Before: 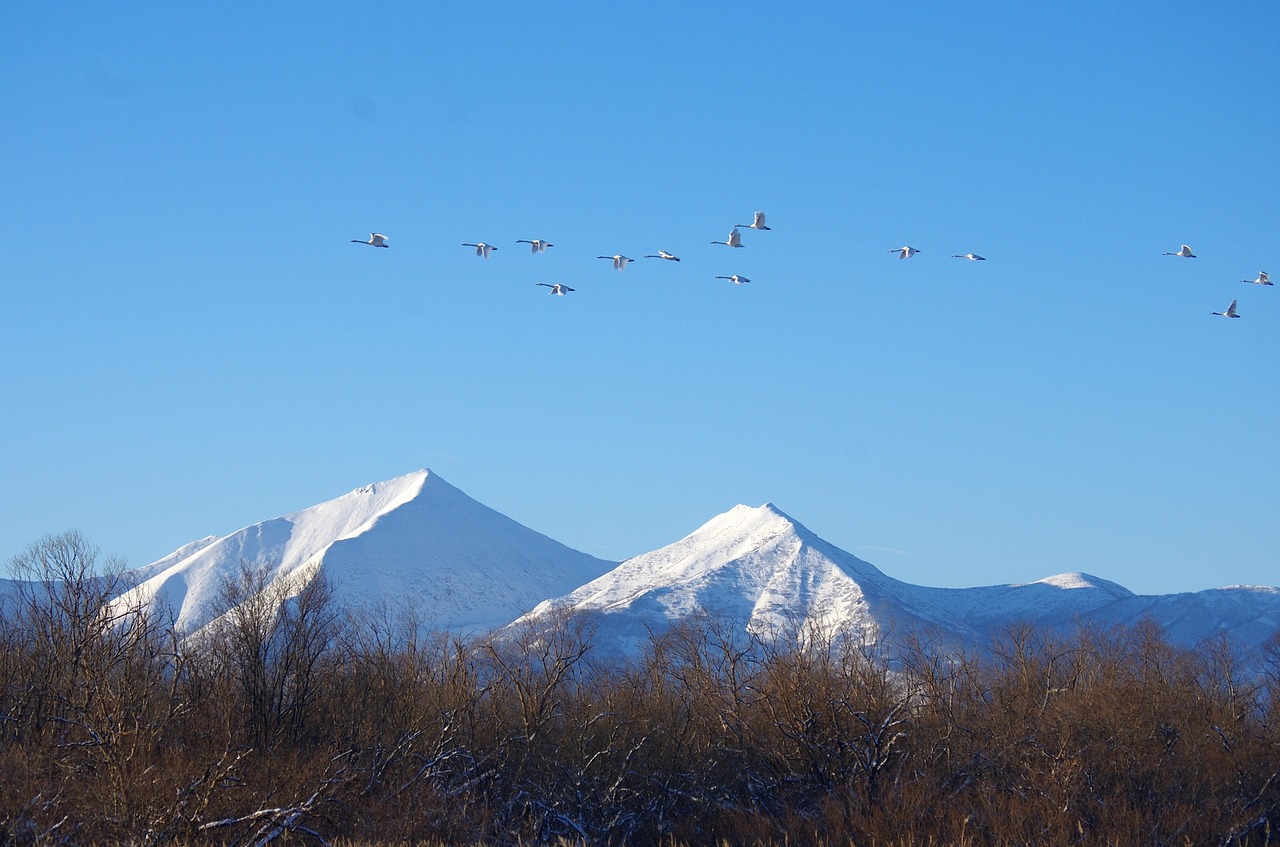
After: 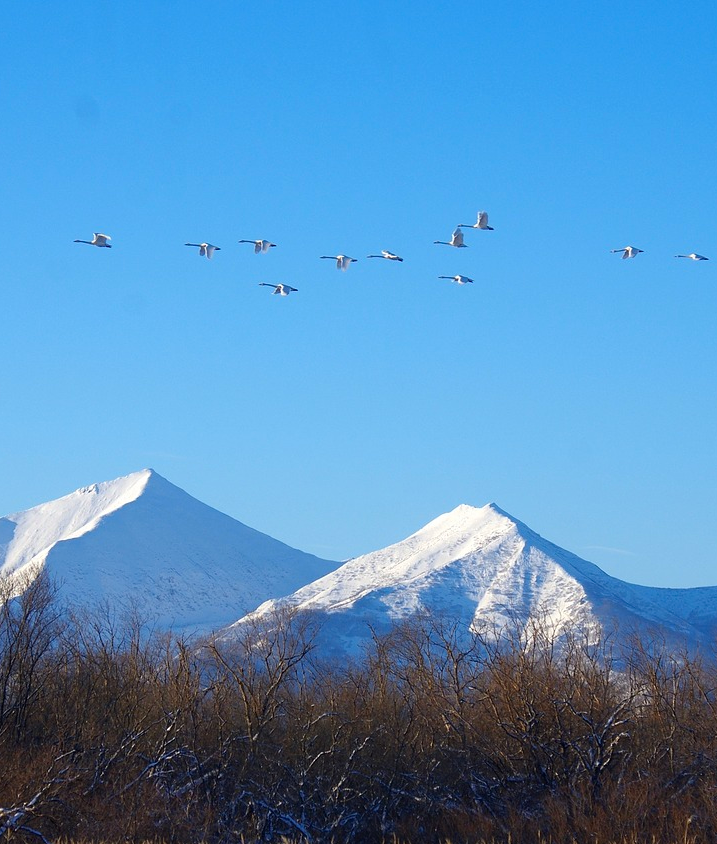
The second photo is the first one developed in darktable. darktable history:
contrast brightness saturation: contrast 0.04, saturation 0.16
crop: left 21.674%, right 22.086%
tone curve: curves: ch0 [(0, 0) (0.003, 0.003) (0.011, 0.011) (0.025, 0.025) (0.044, 0.044) (0.069, 0.069) (0.1, 0.099) (0.136, 0.135) (0.177, 0.176) (0.224, 0.223) (0.277, 0.275) (0.335, 0.333) (0.399, 0.396) (0.468, 0.465) (0.543, 0.541) (0.623, 0.622) (0.709, 0.708) (0.801, 0.8) (0.898, 0.897) (1, 1)], preserve colors none
